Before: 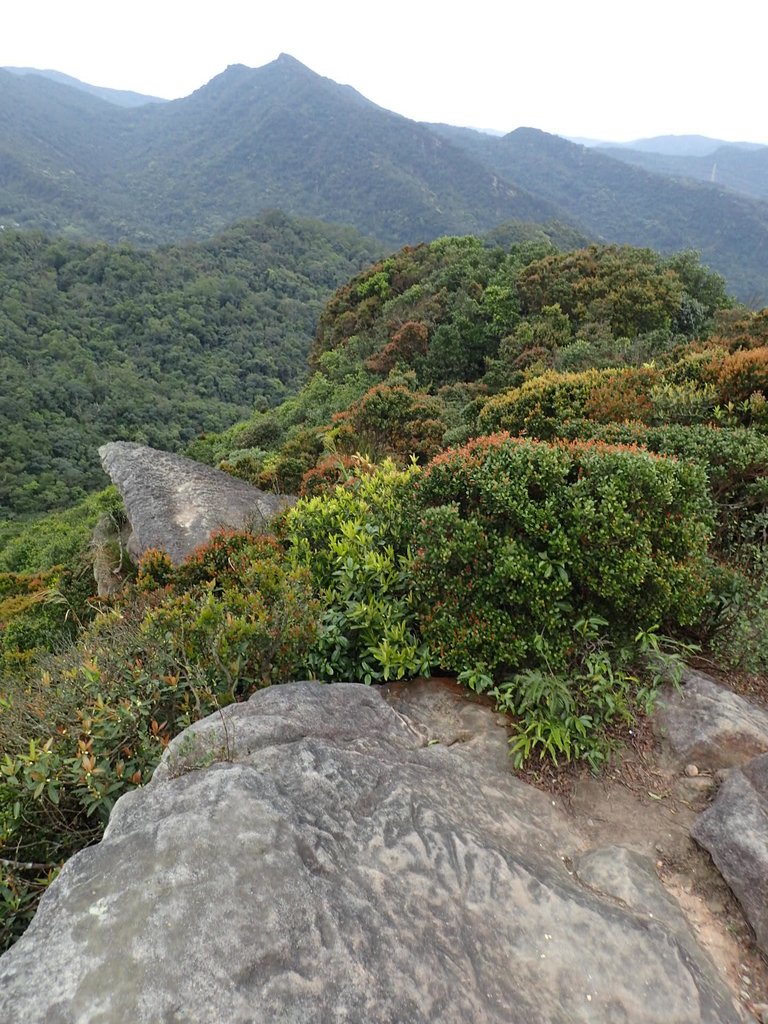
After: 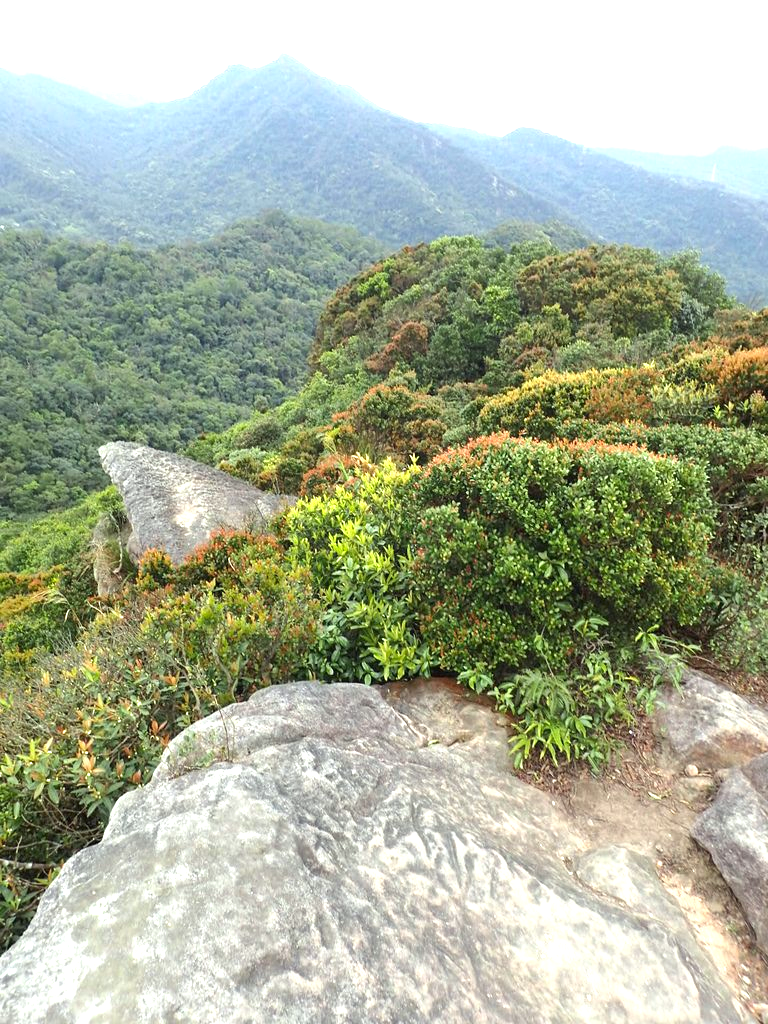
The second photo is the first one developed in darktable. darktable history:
color correction: highlights a* -2.48, highlights b* 2.56
exposure: black level correction 0, exposure 1.199 EV, compensate highlight preservation false
